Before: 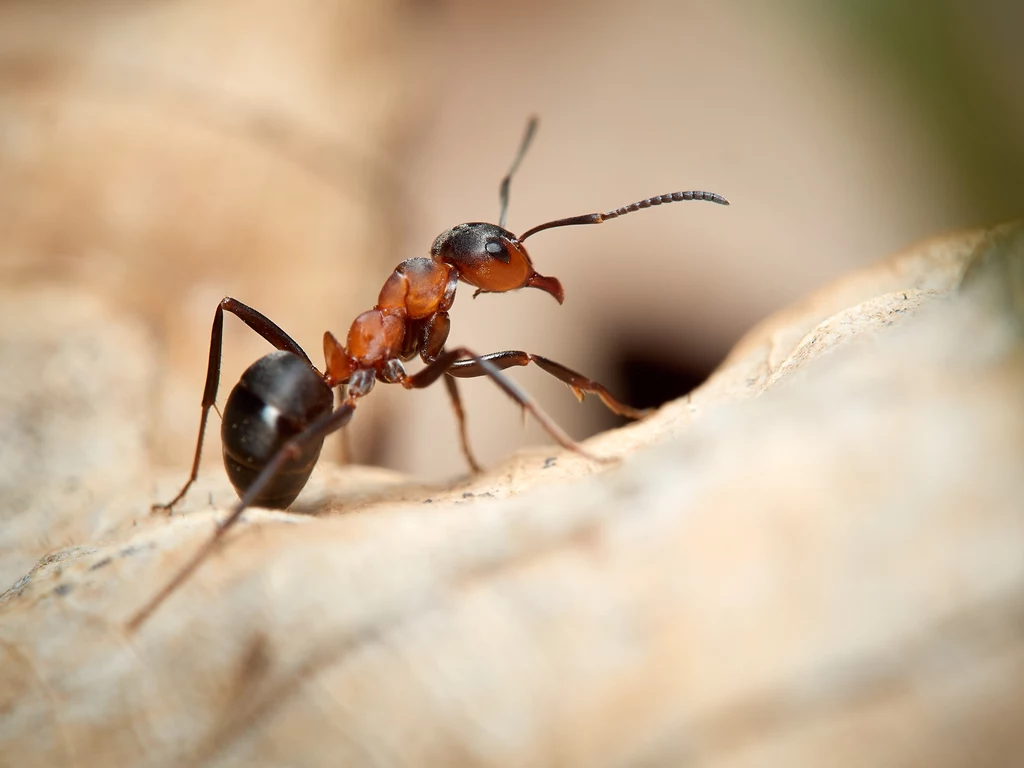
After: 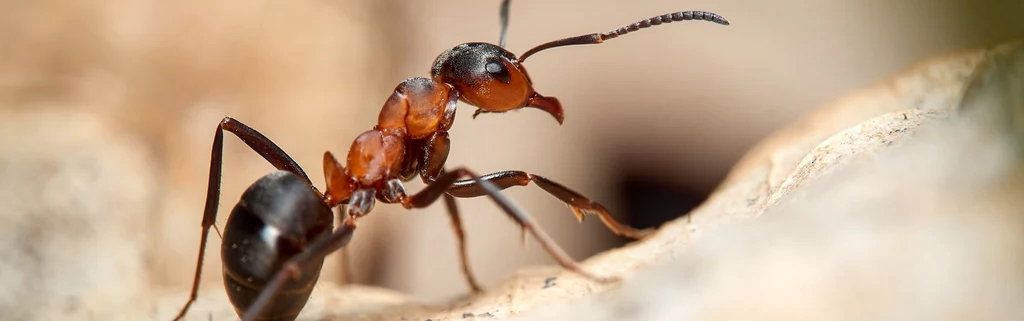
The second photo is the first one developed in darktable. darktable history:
local contrast: on, module defaults
crop and rotate: top 23.493%, bottom 34.701%
